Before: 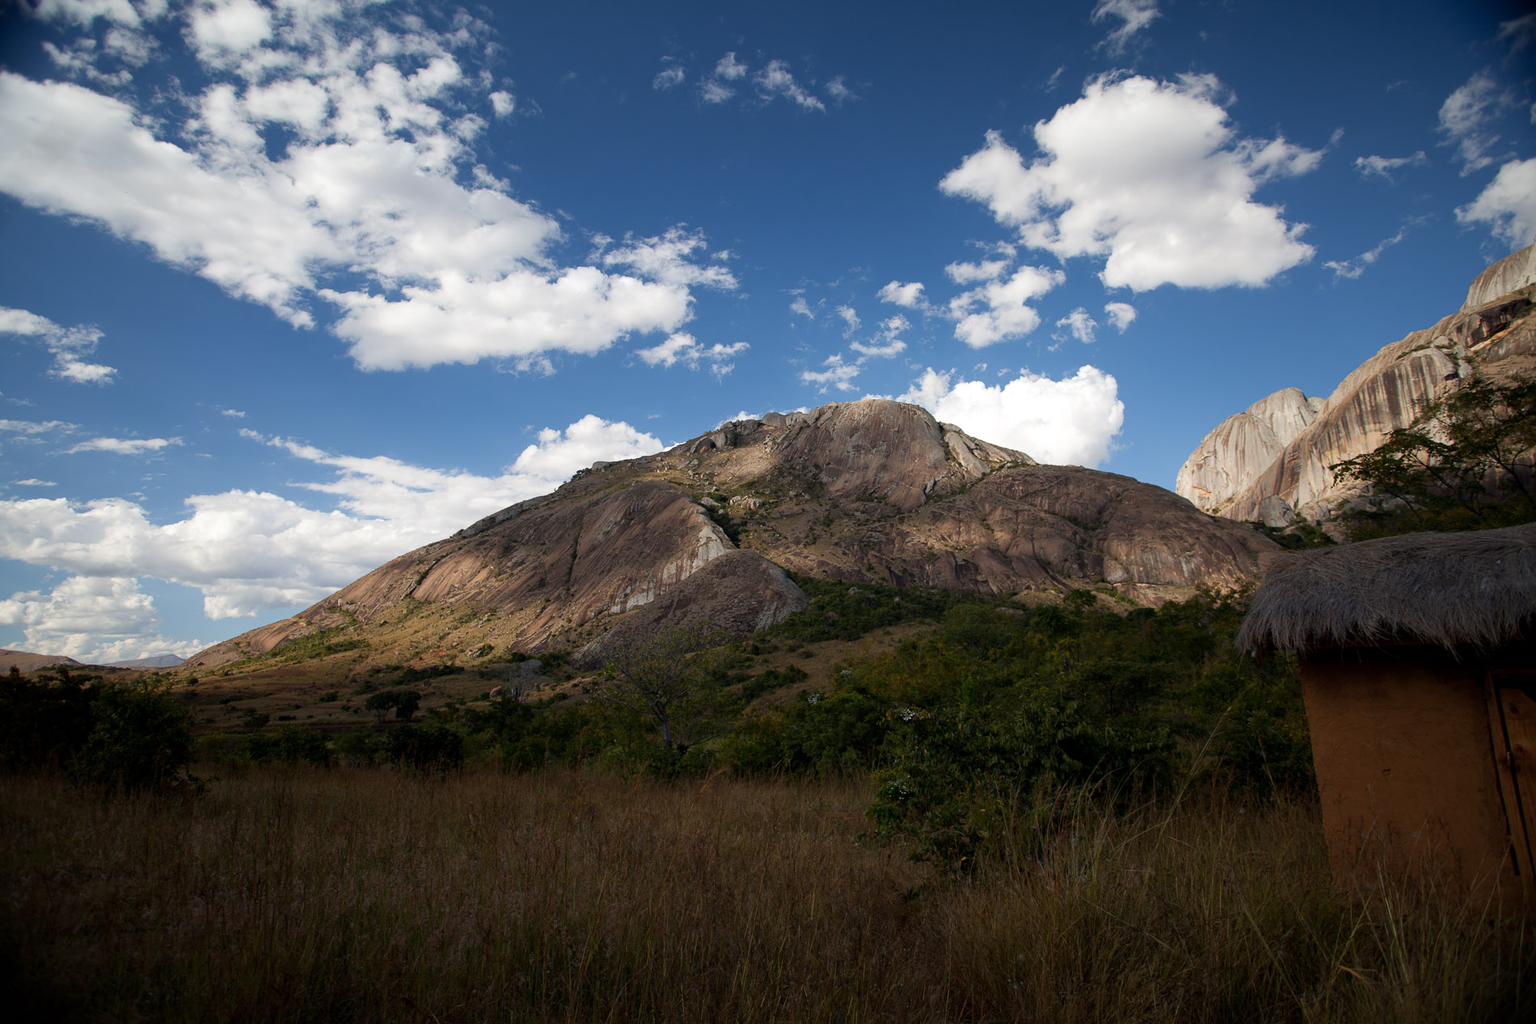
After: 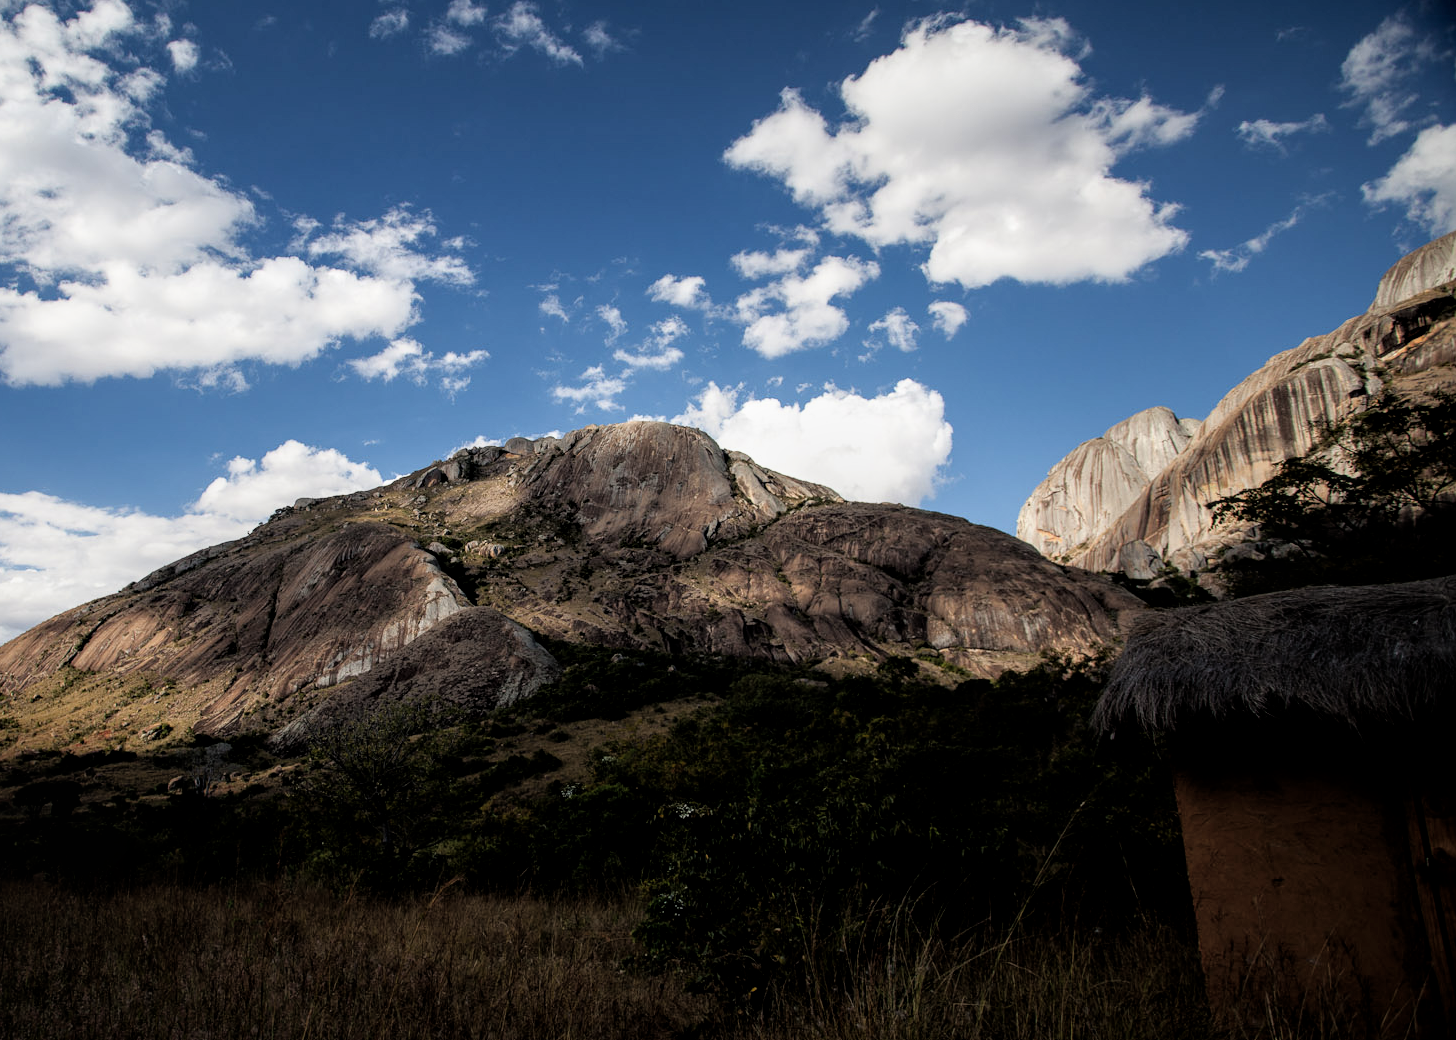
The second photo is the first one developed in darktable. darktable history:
crop: left 23.095%, top 5.827%, bottom 11.854%
local contrast: on, module defaults
filmic rgb: black relative exposure -4.93 EV, white relative exposure 2.84 EV, hardness 3.72
